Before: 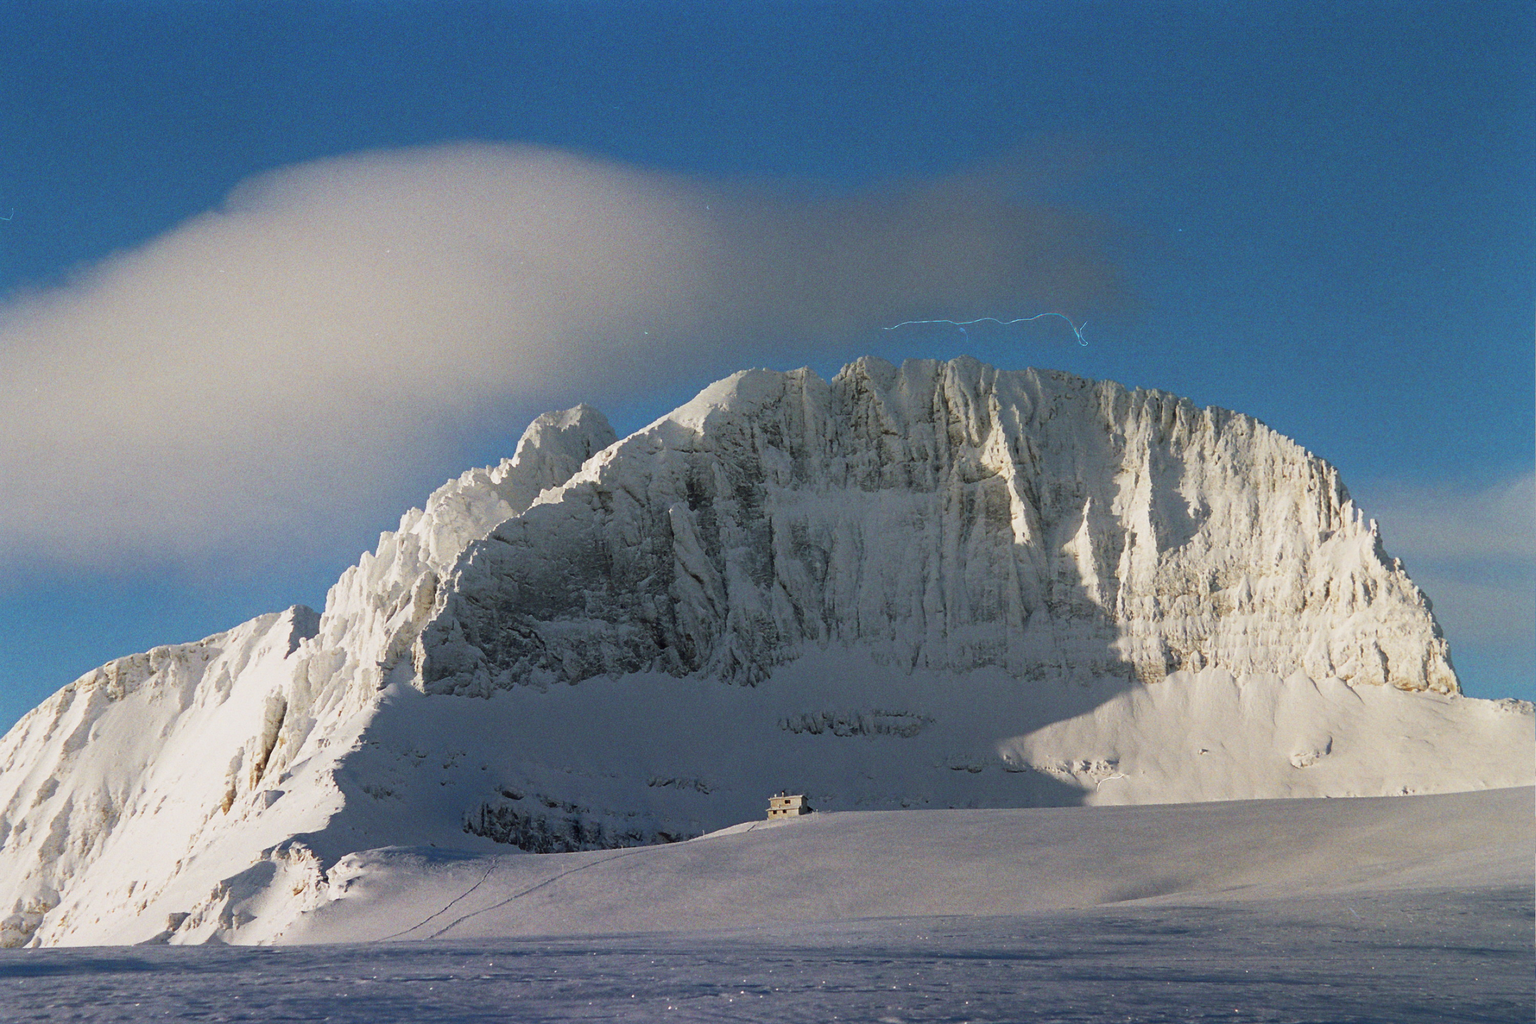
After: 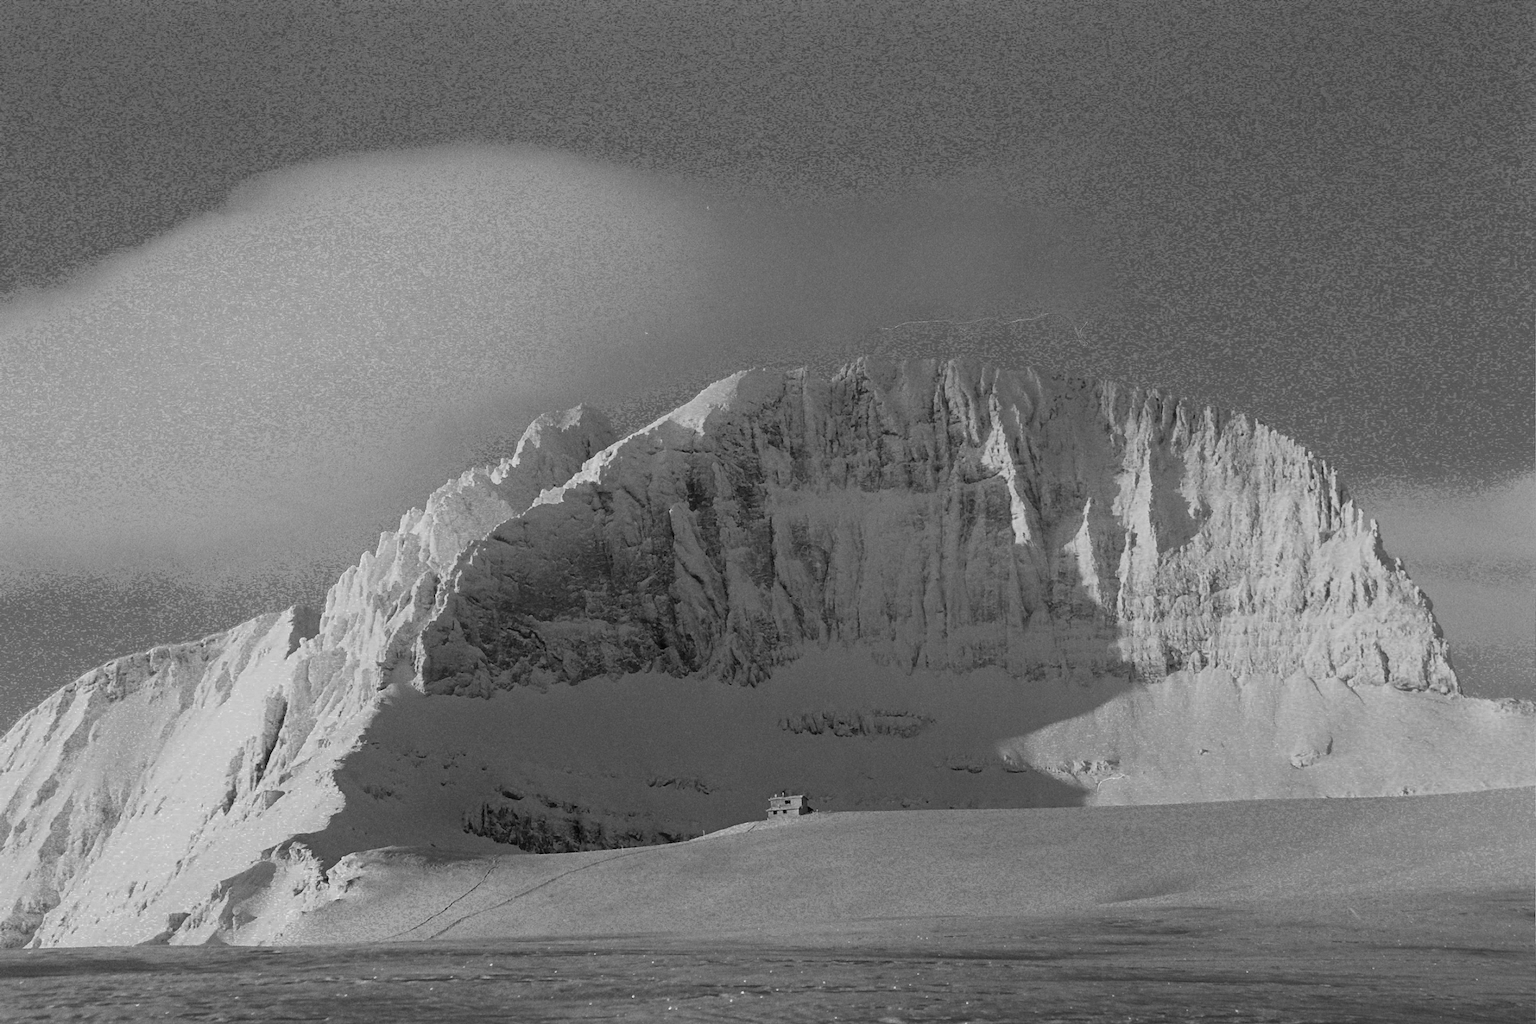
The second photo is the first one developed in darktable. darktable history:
color correction: highlights a* 6.5, highlights b* 8.15, shadows a* 6.59, shadows b* 7.39, saturation 0.896
color zones: curves: ch0 [(0.002, 0.589) (0.107, 0.484) (0.146, 0.249) (0.217, 0.352) (0.309, 0.525) (0.39, 0.404) (0.455, 0.169) (0.597, 0.055) (0.724, 0.212) (0.775, 0.691) (0.869, 0.571) (1, 0.587)]; ch1 [(0, 0) (0.143, 0) (0.286, 0) (0.429, 0) (0.571, 0) (0.714, 0) (0.857, 0)]
